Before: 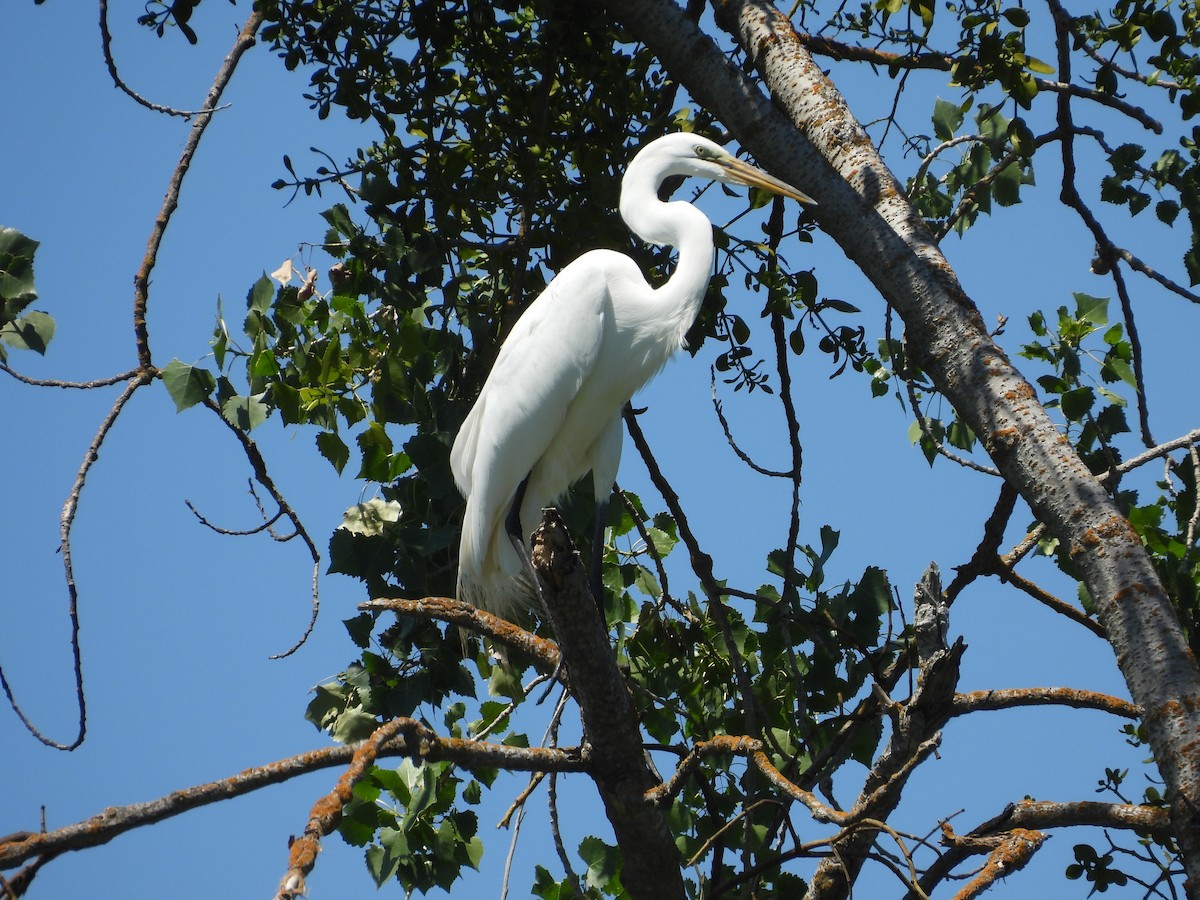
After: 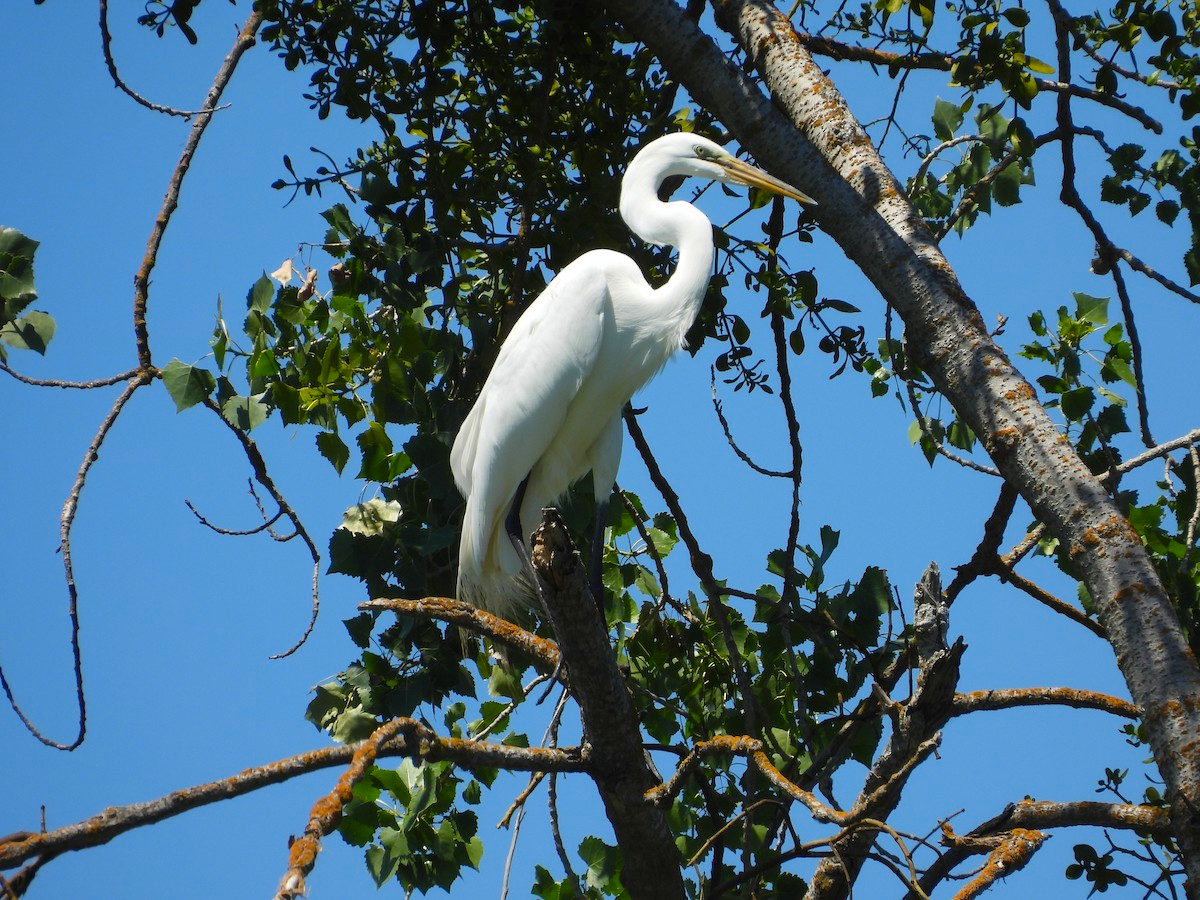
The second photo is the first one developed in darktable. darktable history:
color balance rgb: power › hue 73.72°, highlights gain › chroma 0.103%, highlights gain › hue 330.9°, shadows fall-off 298.022%, white fulcrum 2 EV, highlights fall-off 299.77%, linear chroma grading › global chroma 15.023%, perceptual saturation grading › global saturation 0.389%, mask middle-gray fulcrum 99.615%, global vibrance 20%, contrast gray fulcrum 38.424%
